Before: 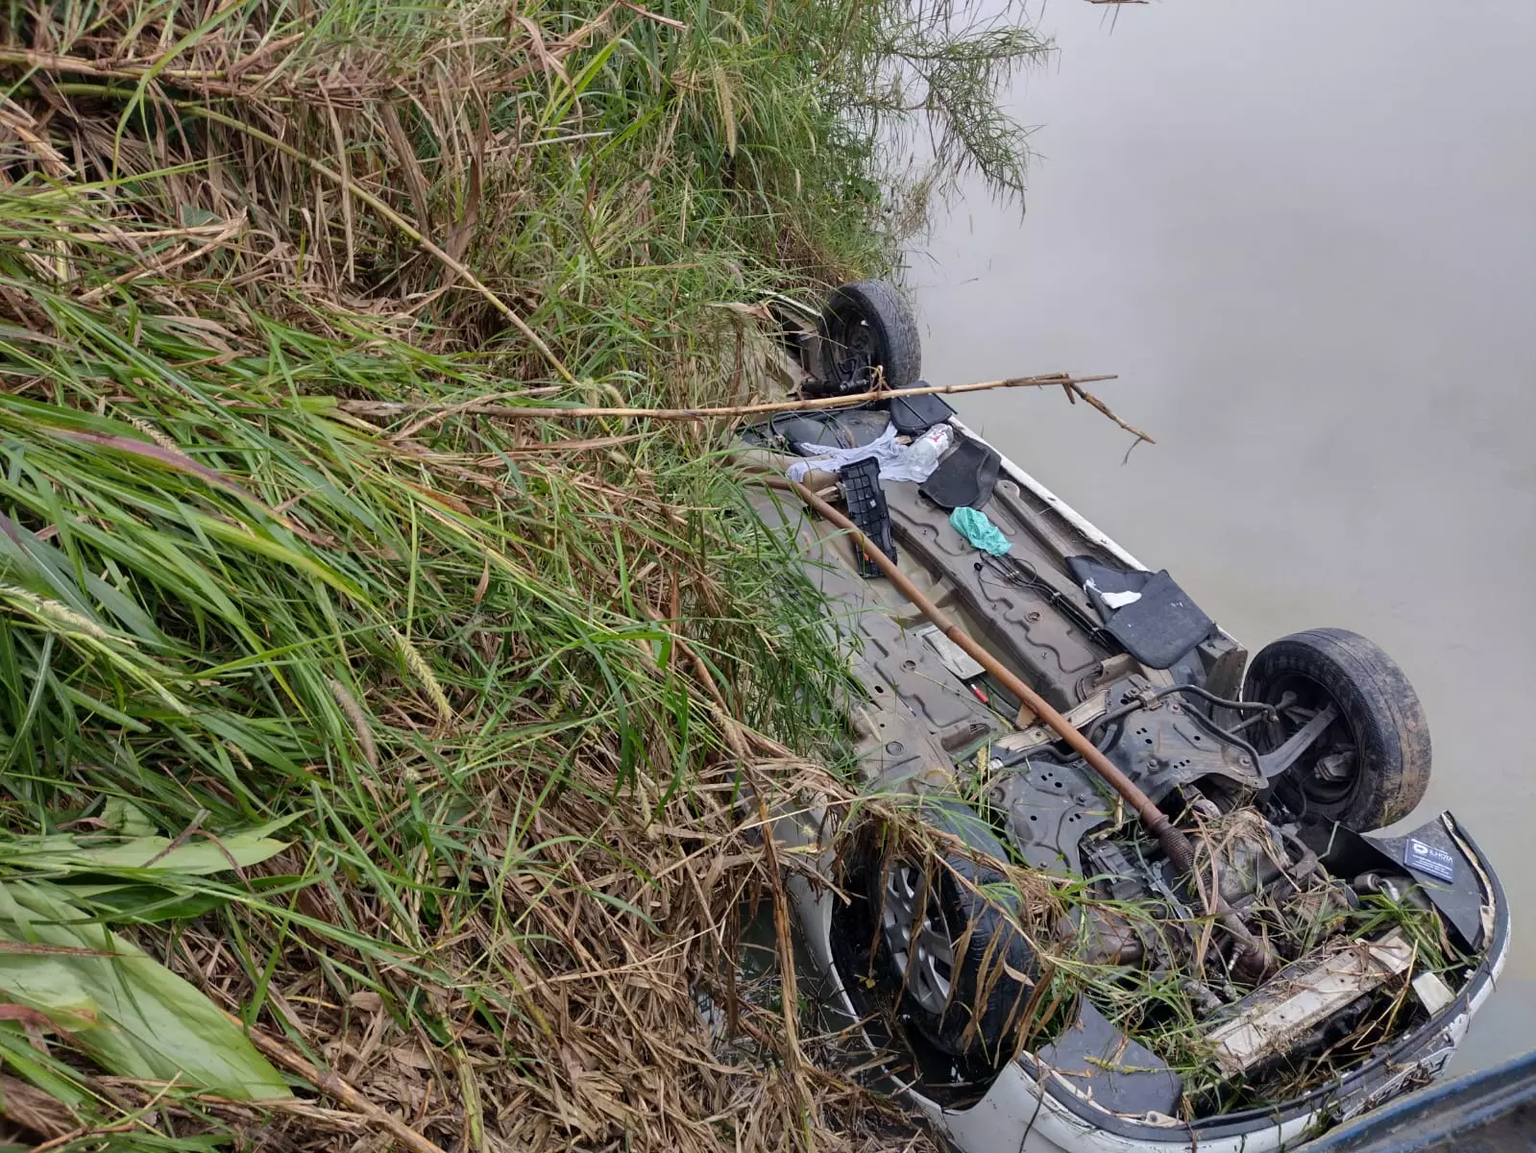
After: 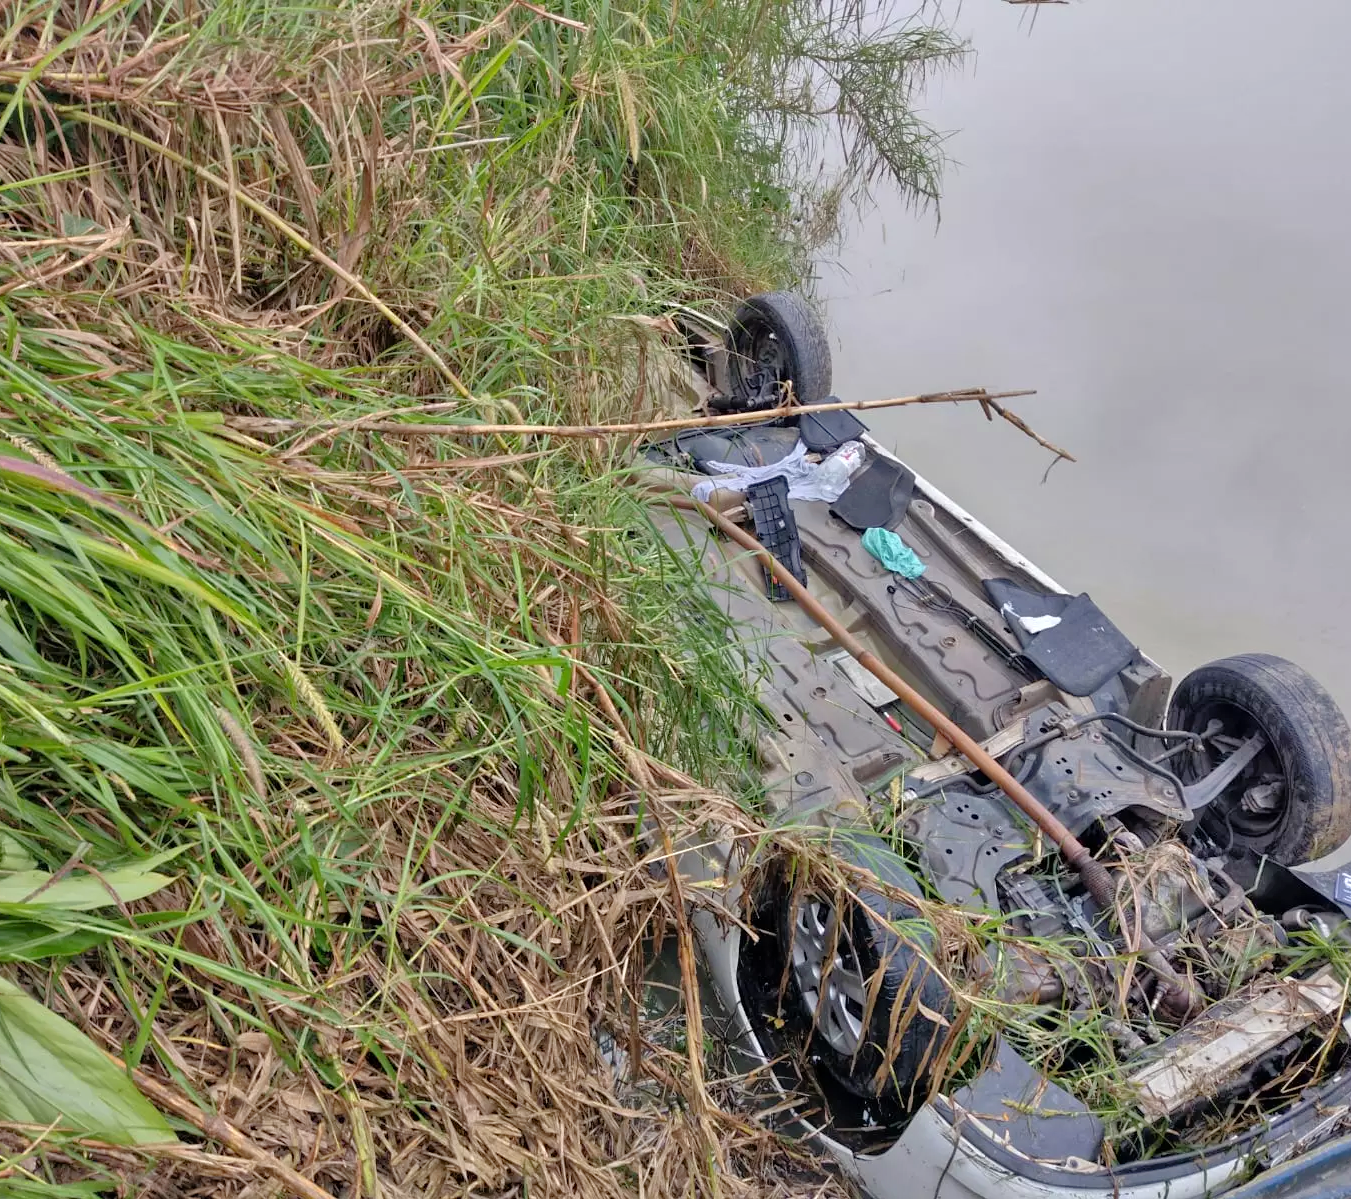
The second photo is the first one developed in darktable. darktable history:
crop: left 7.992%, right 7.498%
tone equalizer: -7 EV 0.158 EV, -6 EV 0.599 EV, -5 EV 1.12 EV, -4 EV 1.32 EV, -3 EV 1.18 EV, -2 EV 0.6 EV, -1 EV 0.158 EV
